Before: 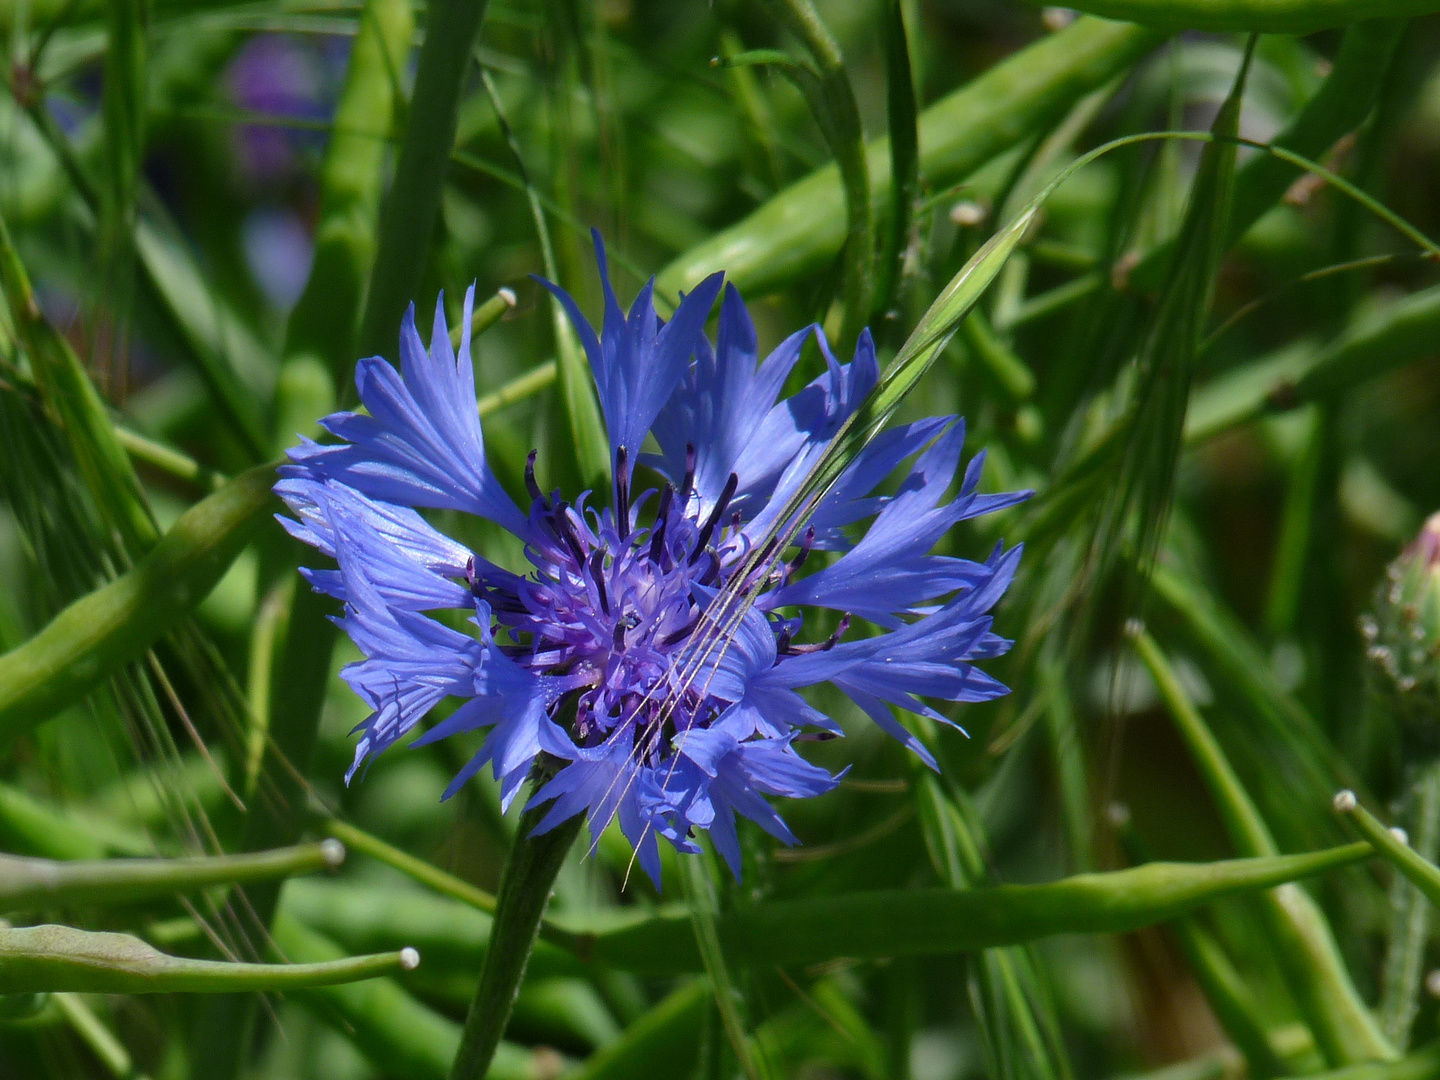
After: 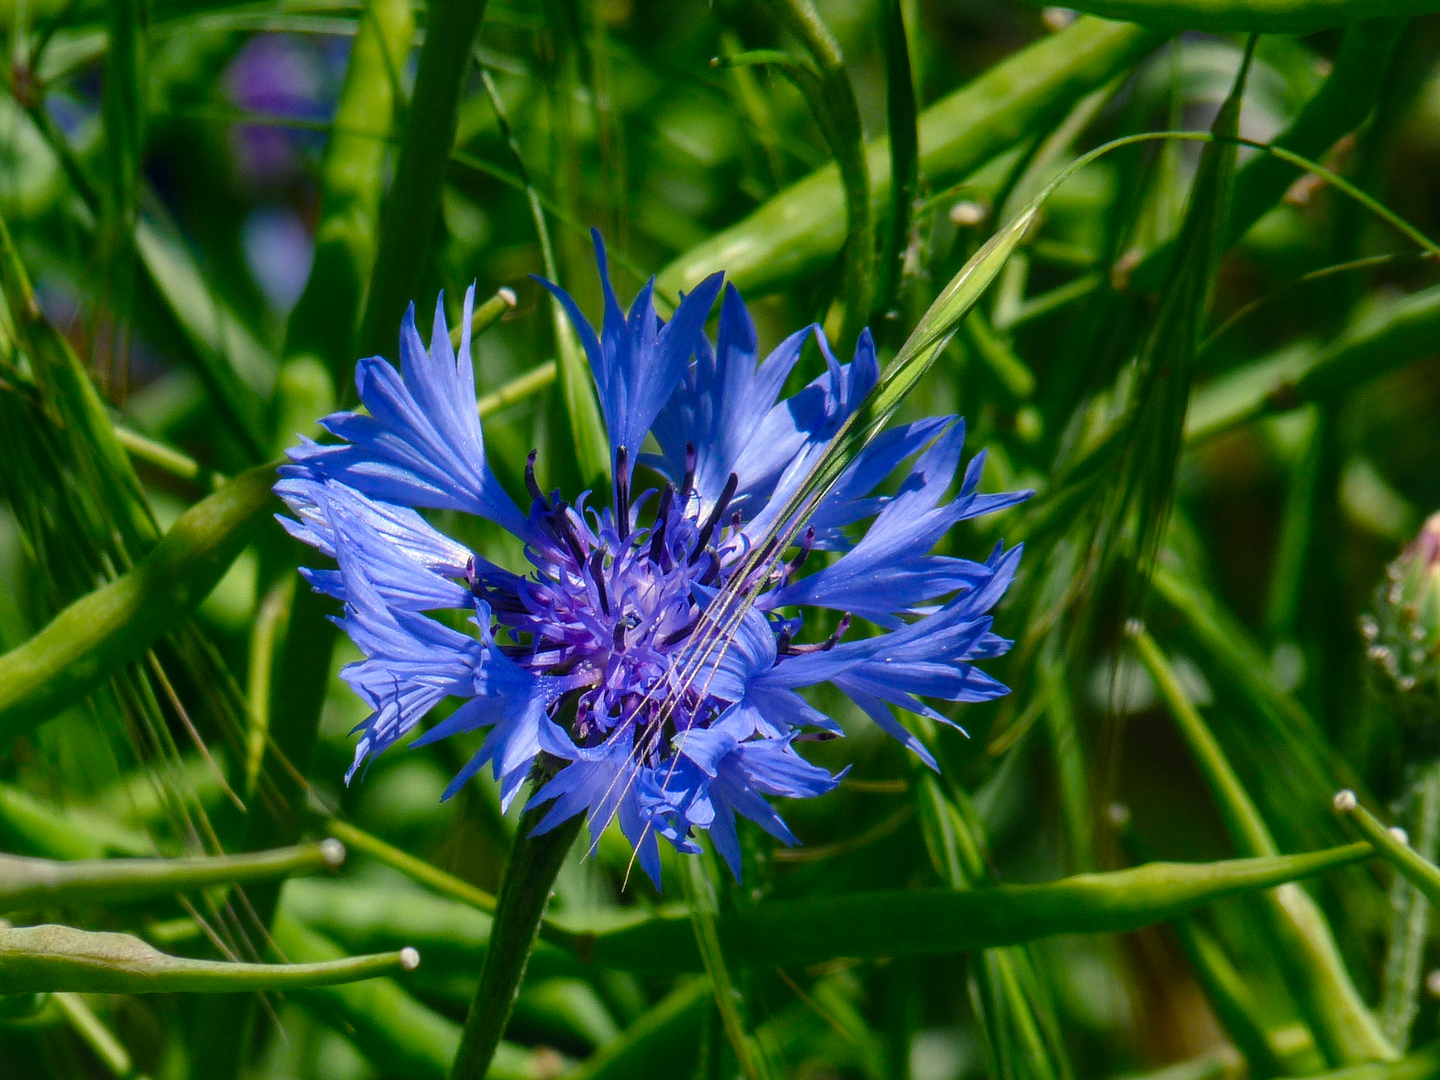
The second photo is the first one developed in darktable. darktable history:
local contrast: on, module defaults
color balance rgb: shadows lift › chroma 2%, shadows lift › hue 219.6°, power › hue 313.2°, highlights gain › chroma 3%, highlights gain › hue 75.6°, global offset › luminance 0.5%, perceptual saturation grading › global saturation 15.33%, perceptual saturation grading › highlights -19.33%, perceptual saturation grading › shadows 20%, global vibrance 20%
